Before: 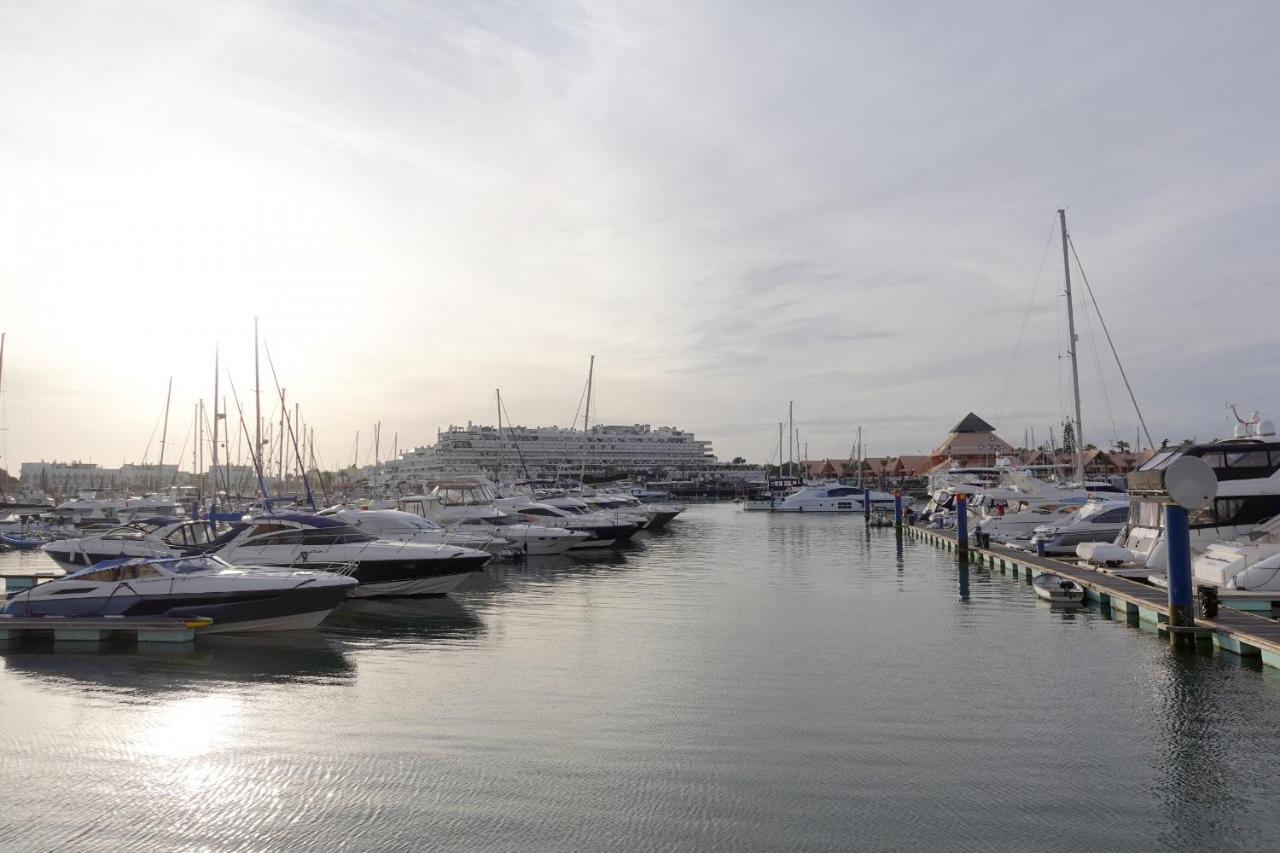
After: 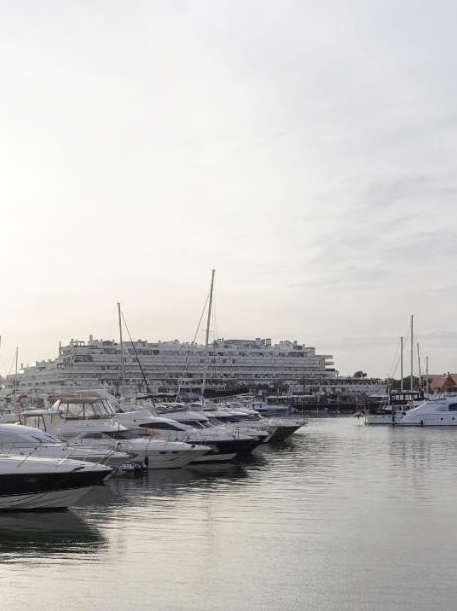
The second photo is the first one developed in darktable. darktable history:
base curve: curves: ch0 [(0, 0) (0.666, 0.806) (1, 1)], preserve colors none
crop and rotate: left 29.668%, top 10.161%, right 34.585%, bottom 18.102%
